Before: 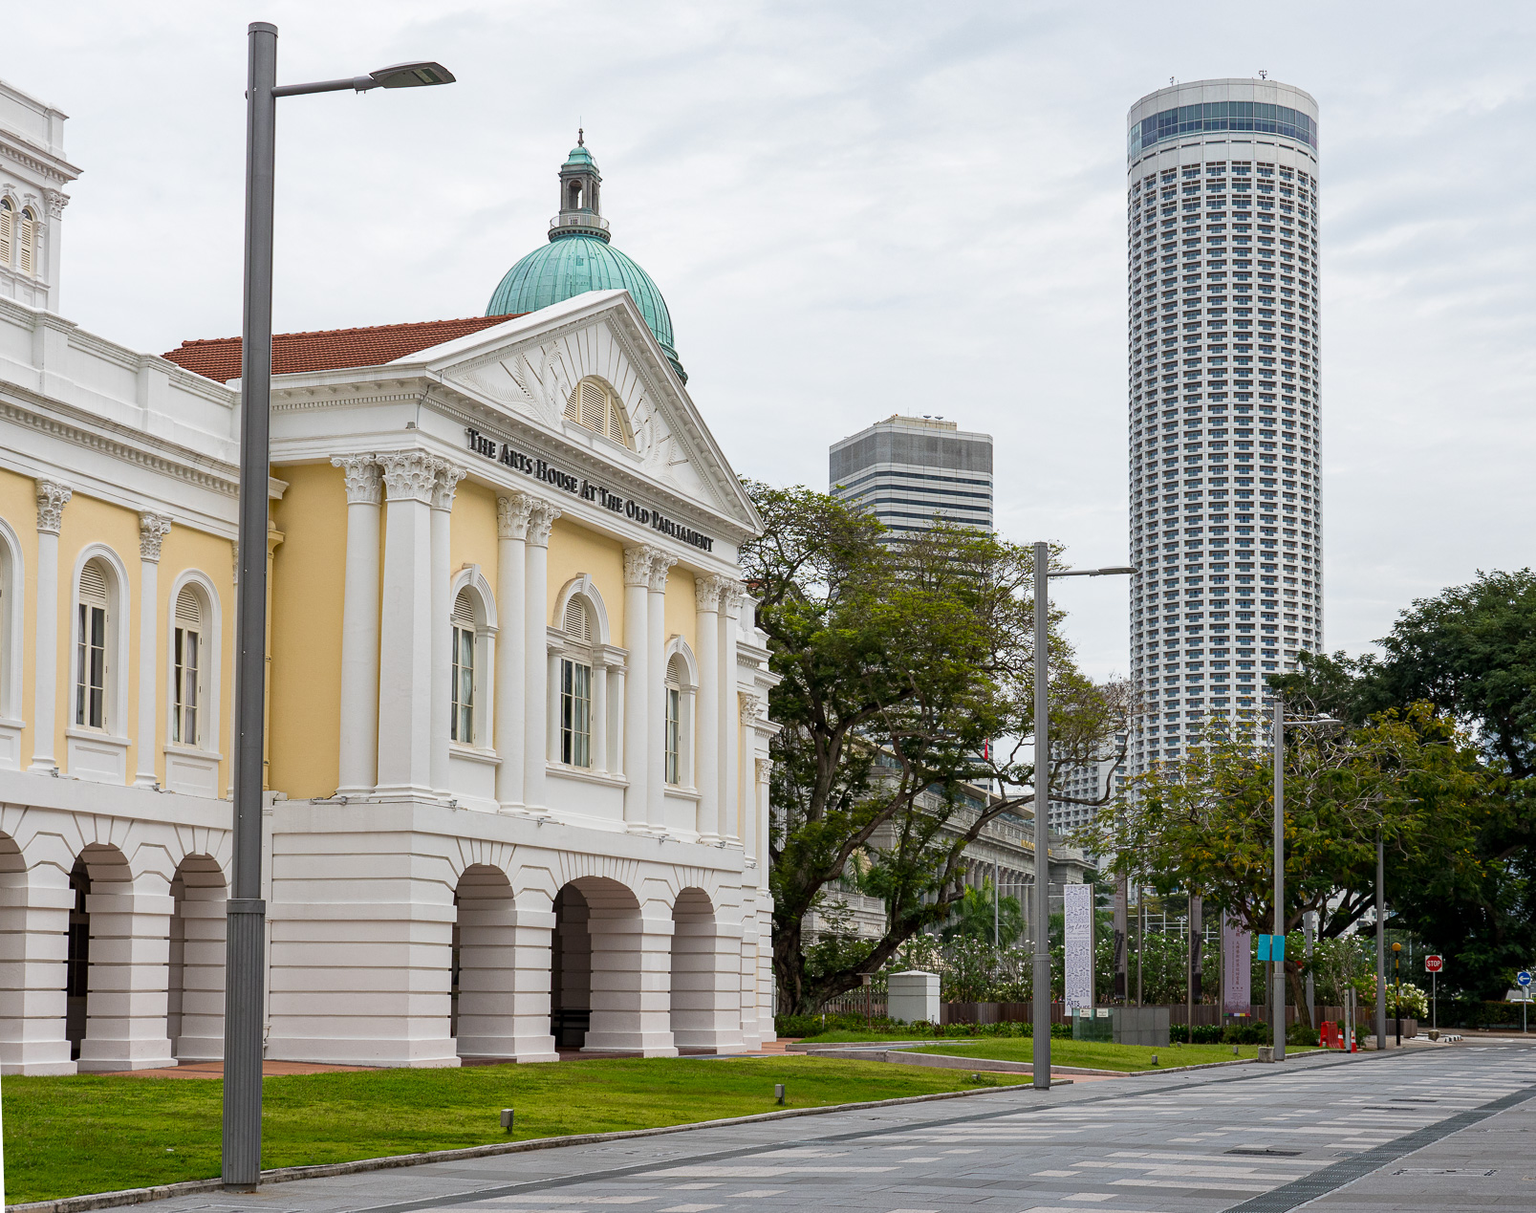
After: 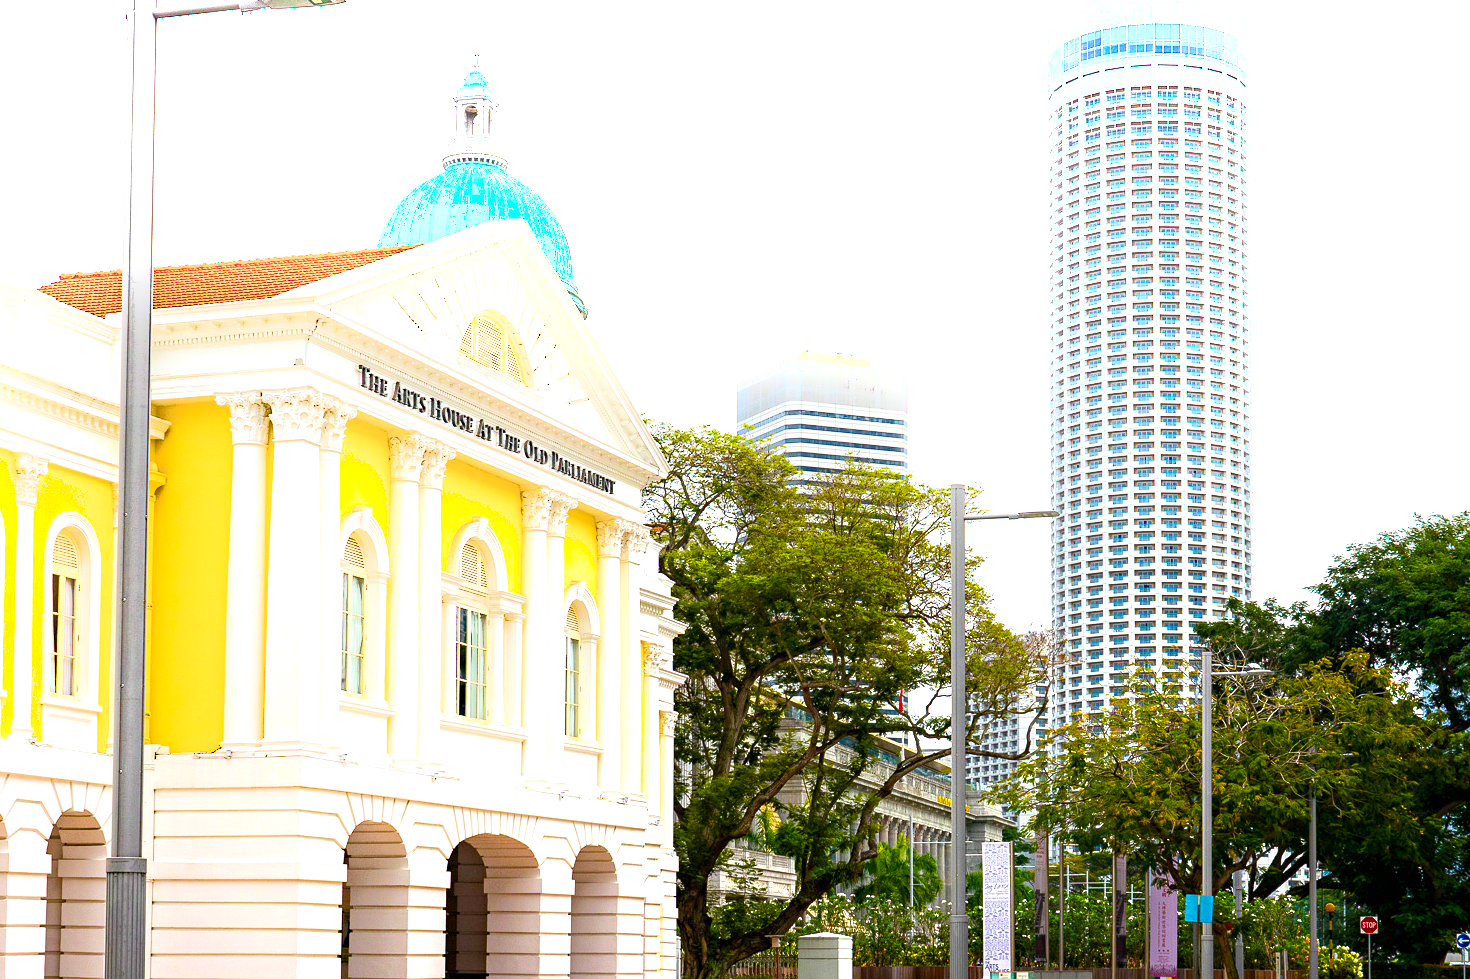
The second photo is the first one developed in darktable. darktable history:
crop: left 8.155%, top 6.611%, bottom 15.385%
shadows and highlights: shadows -24.28, highlights 49.77, soften with gaussian
color balance rgb: perceptual saturation grading › global saturation 100%
exposure: black level correction 0, exposure 0.9 EV, compensate highlight preservation false
color balance: contrast 10%
haze removal: compatibility mode true, adaptive false
